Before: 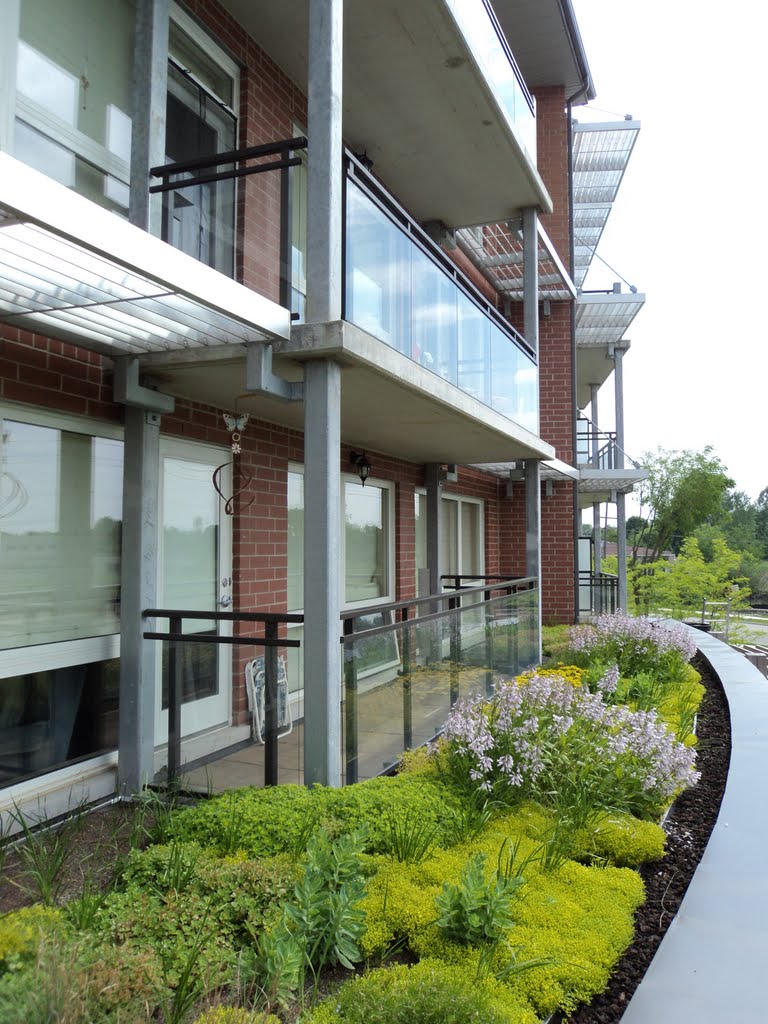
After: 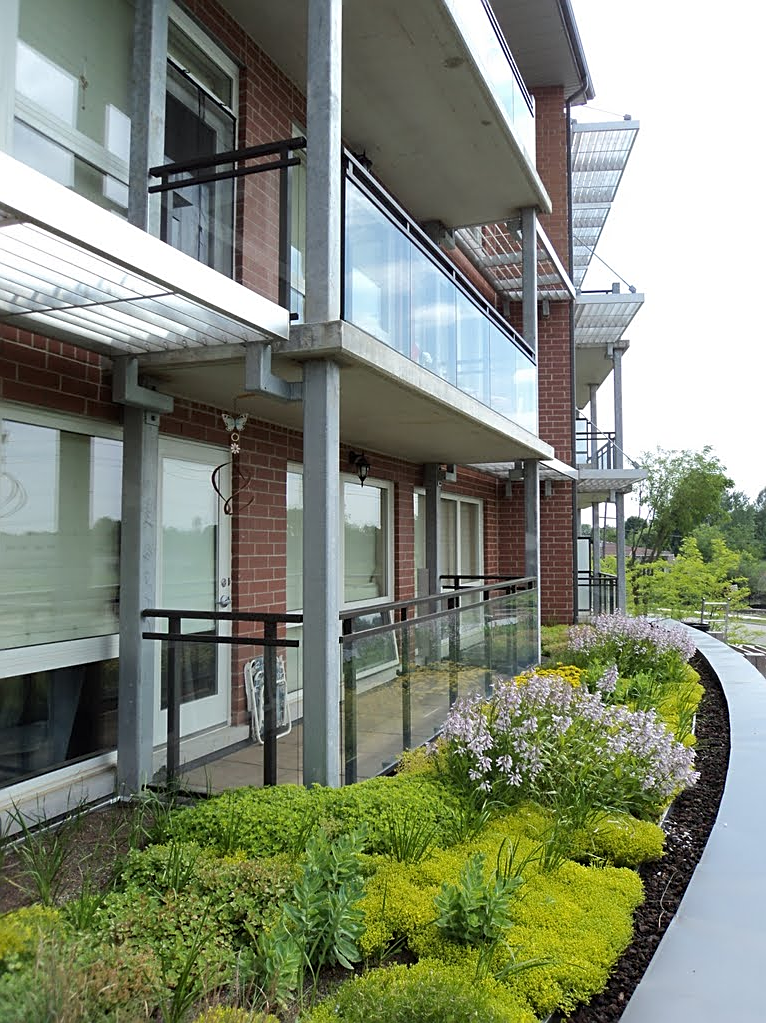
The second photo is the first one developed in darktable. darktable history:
sharpen: on, module defaults
crop and rotate: left 0.165%, bottom 0.006%
